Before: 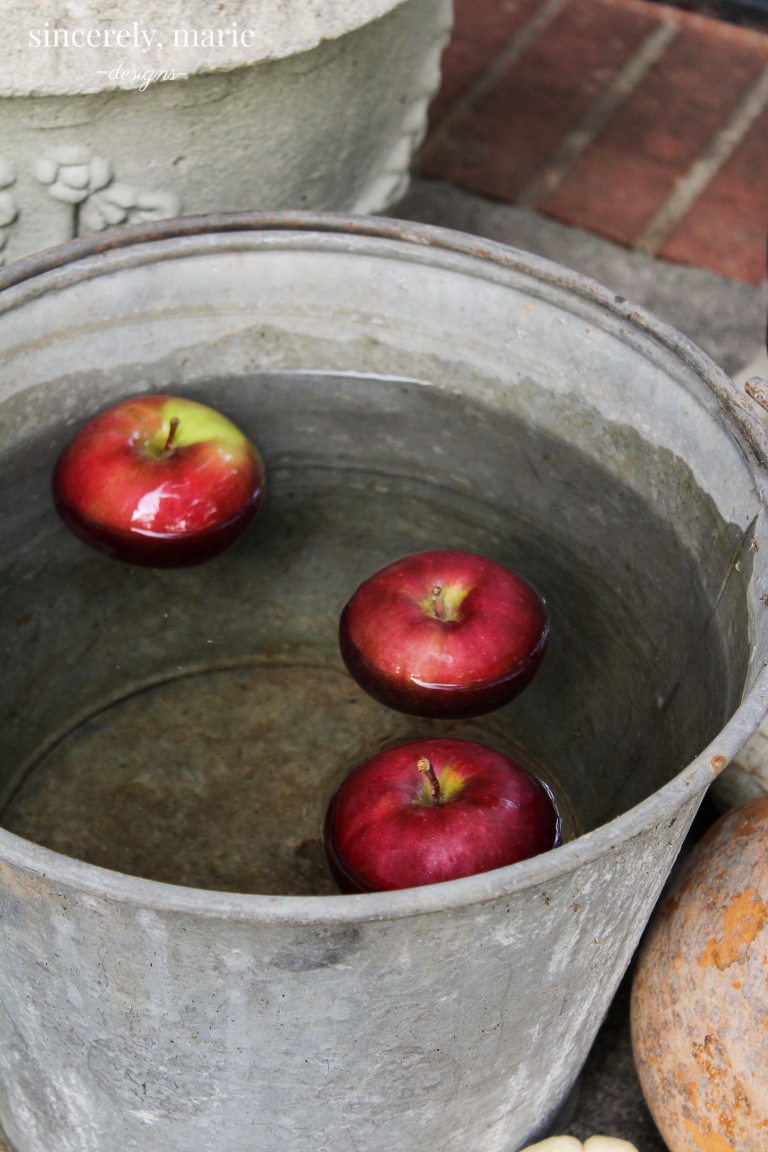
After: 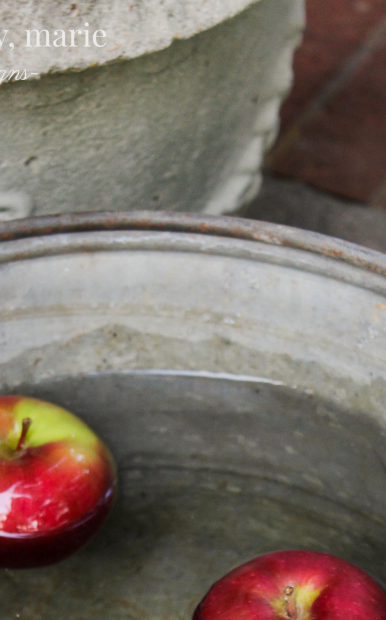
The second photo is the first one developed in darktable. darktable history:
contrast brightness saturation: contrast 0.043, saturation 0.073
crop: left 19.383%, right 30.345%, bottom 46.134%
shadows and highlights: white point adjustment -3.55, highlights -63.35, soften with gaussian
